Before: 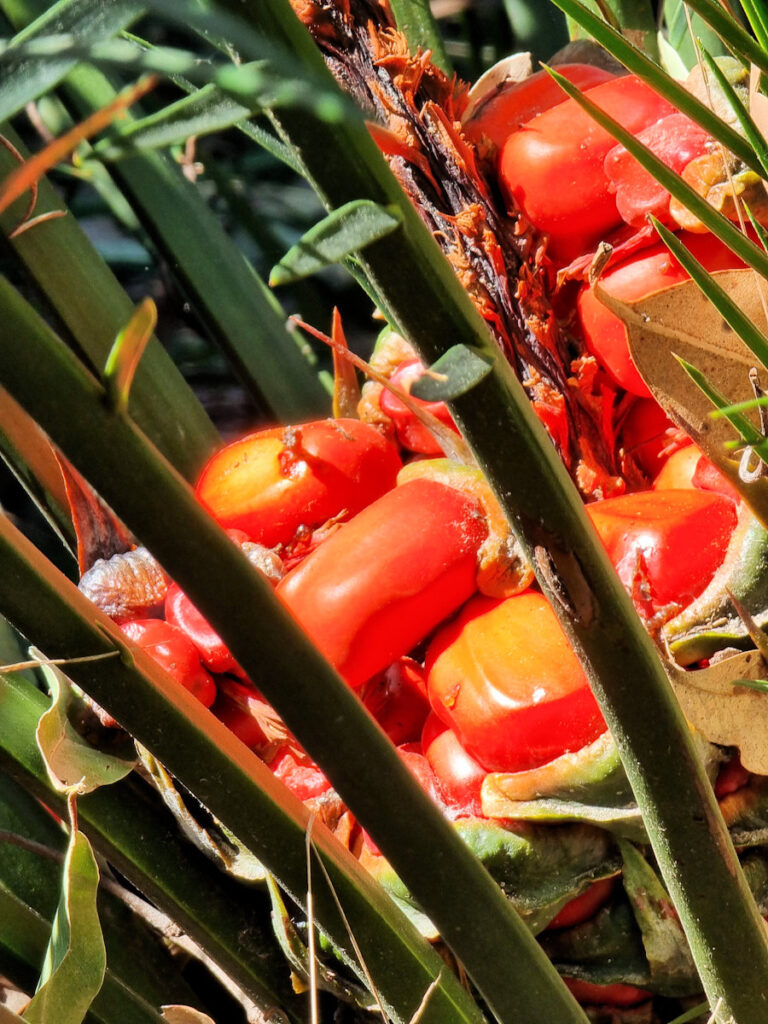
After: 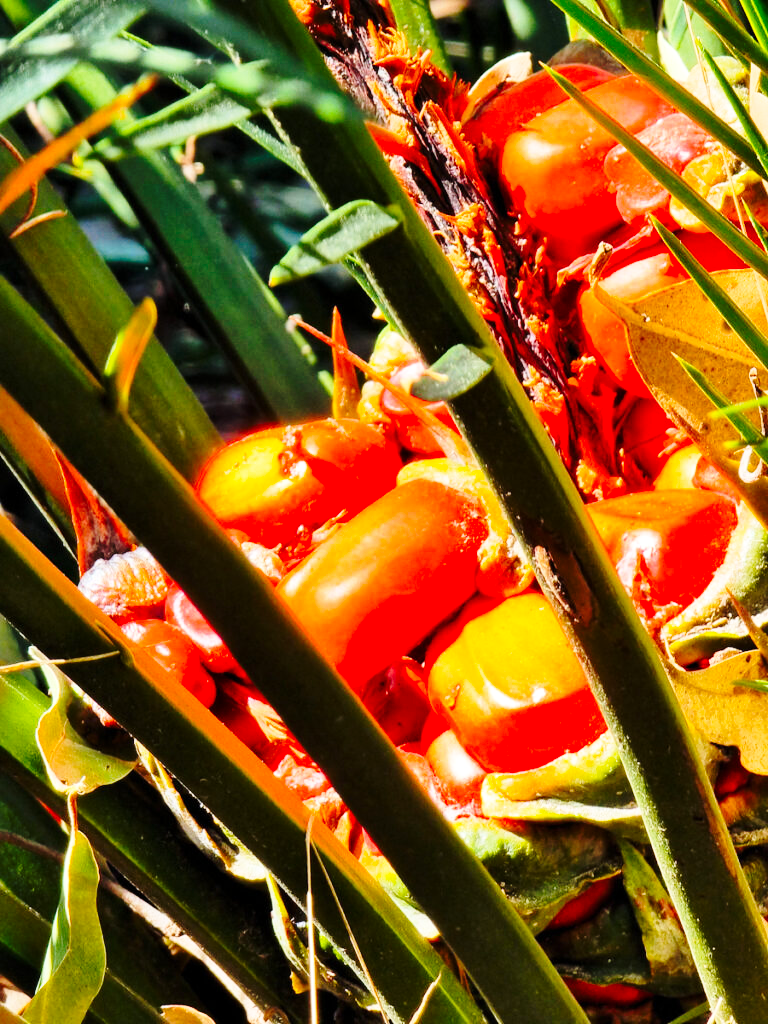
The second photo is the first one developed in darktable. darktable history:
base curve: curves: ch0 [(0, 0) (0.036, 0.037) (0.121, 0.228) (0.46, 0.76) (0.859, 0.983) (1, 1)], preserve colors none
color balance rgb: perceptual saturation grading › global saturation 20%, global vibrance 20%
